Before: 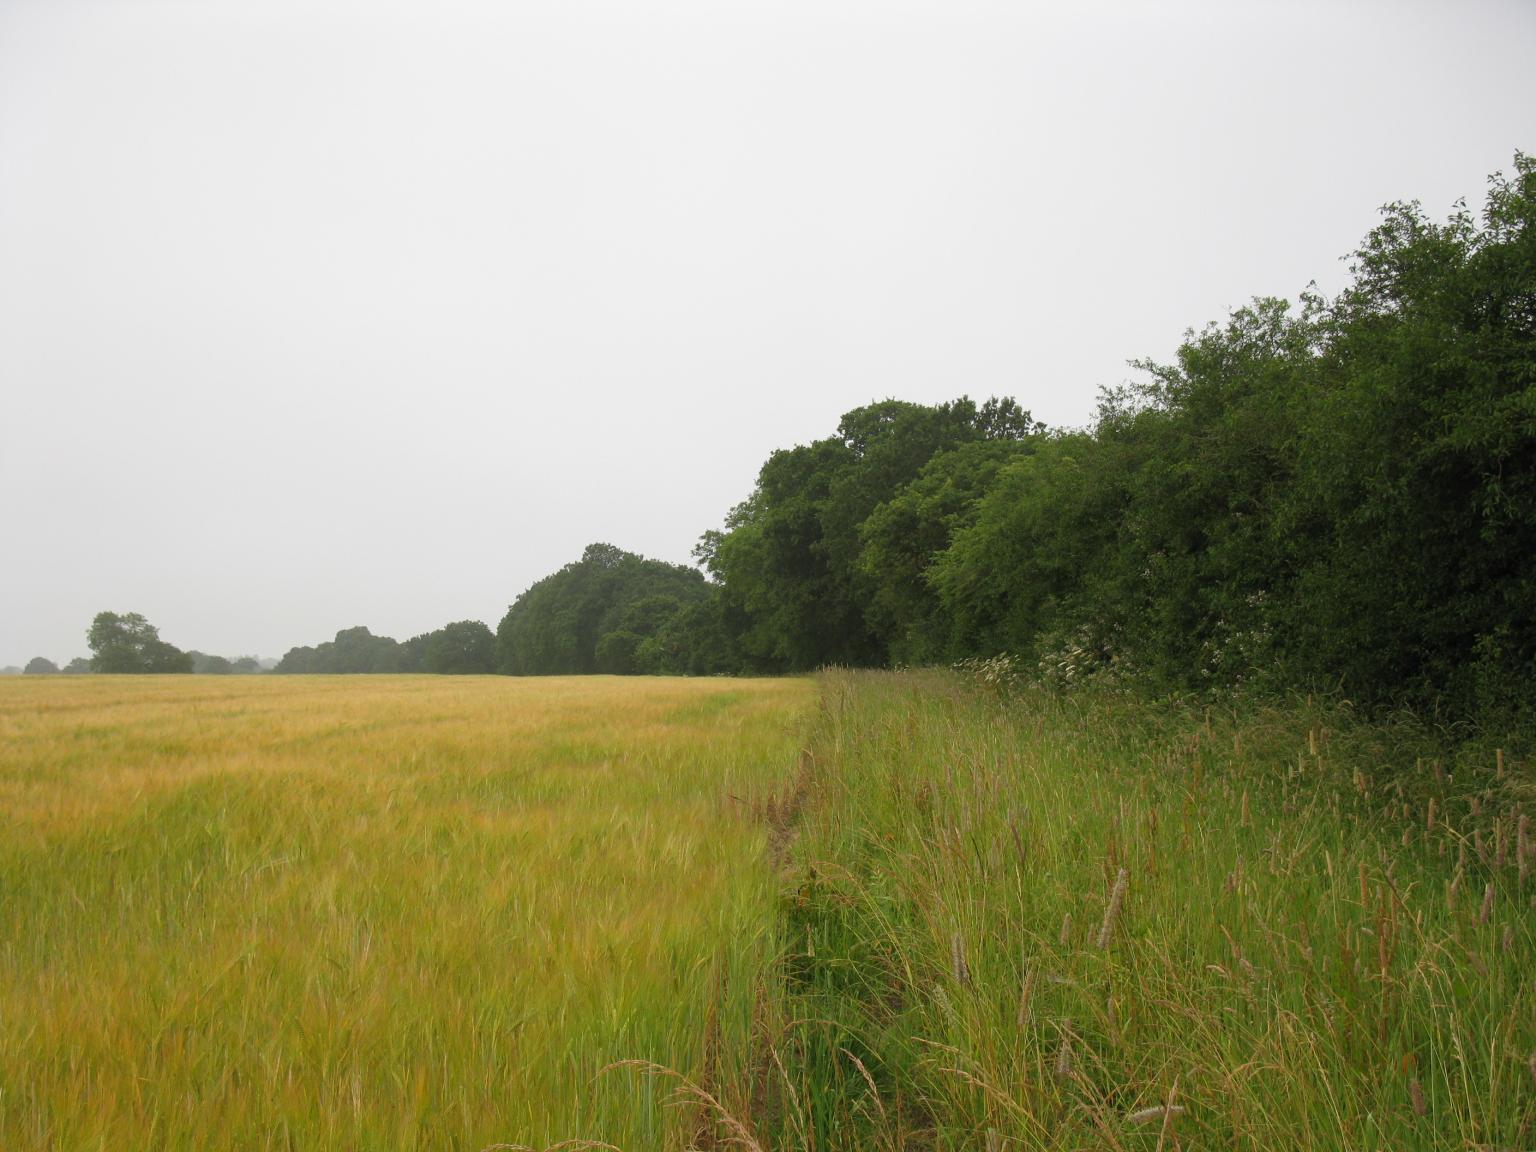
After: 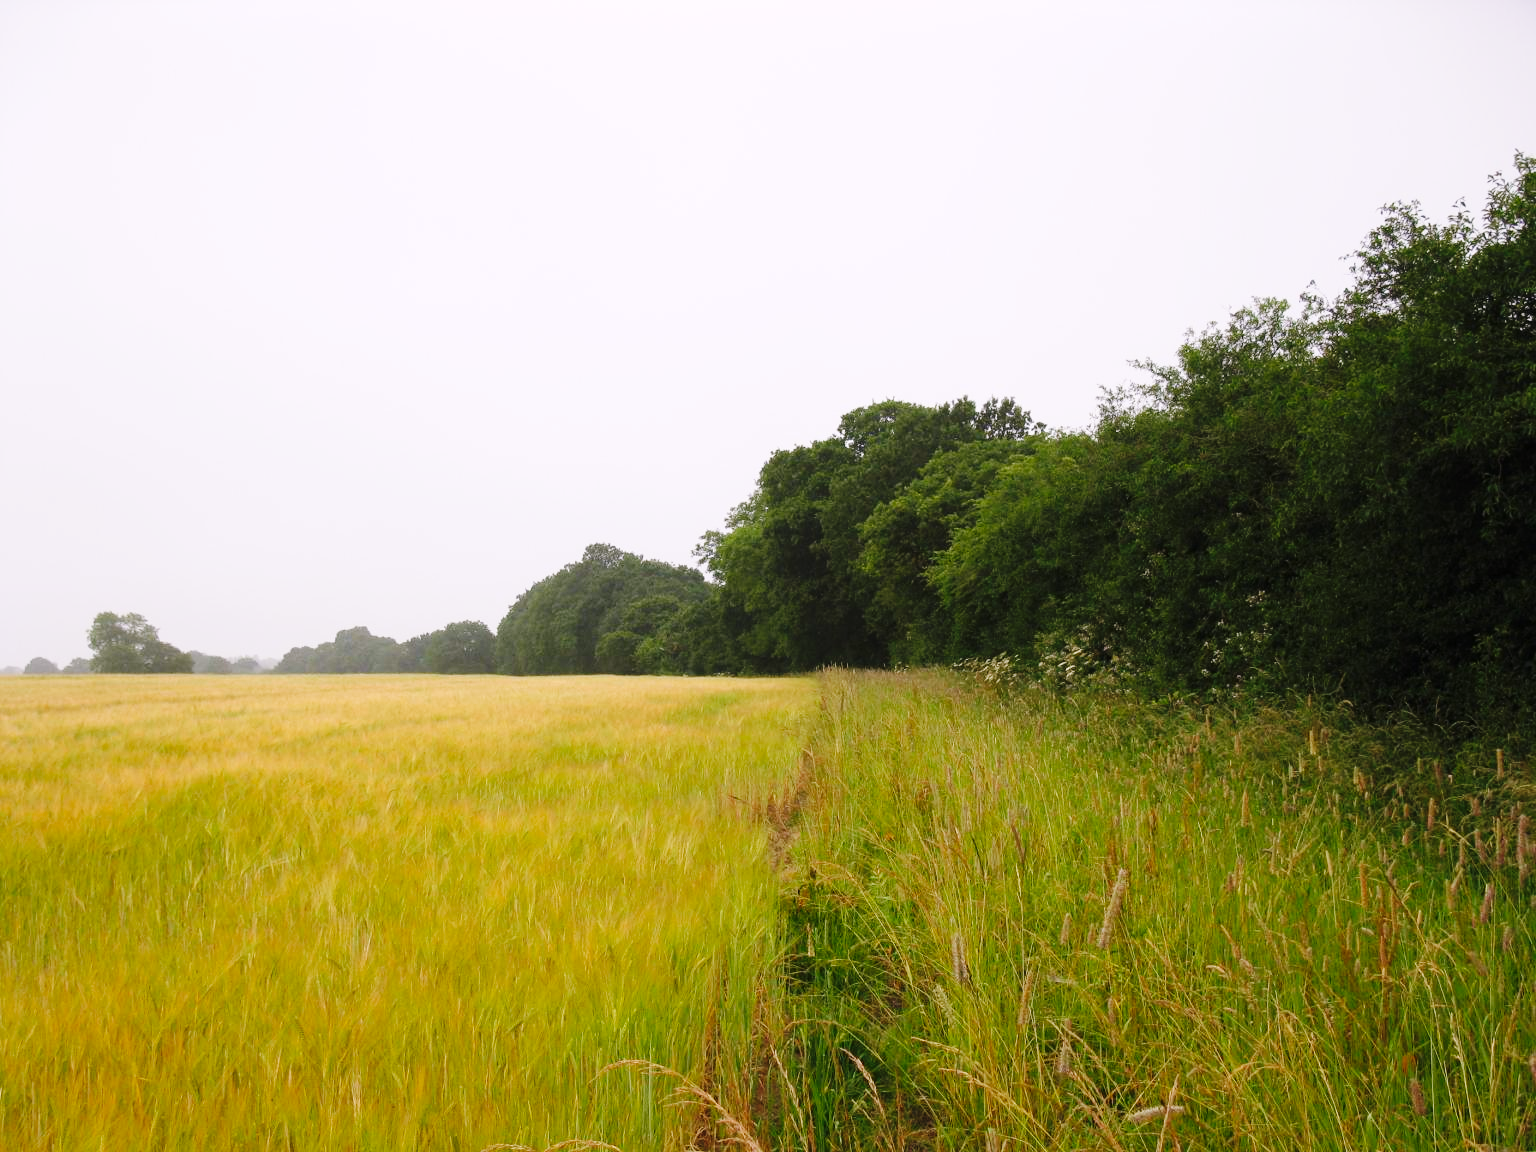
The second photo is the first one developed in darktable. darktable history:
color correction: saturation 0.98
base curve: curves: ch0 [(0, 0) (0.036, 0.025) (0.121, 0.166) (0.206, 0.329) (0.605, 0.79) (1, 1)], preserve colors none
white balance: red 1.05, blue 1.072
